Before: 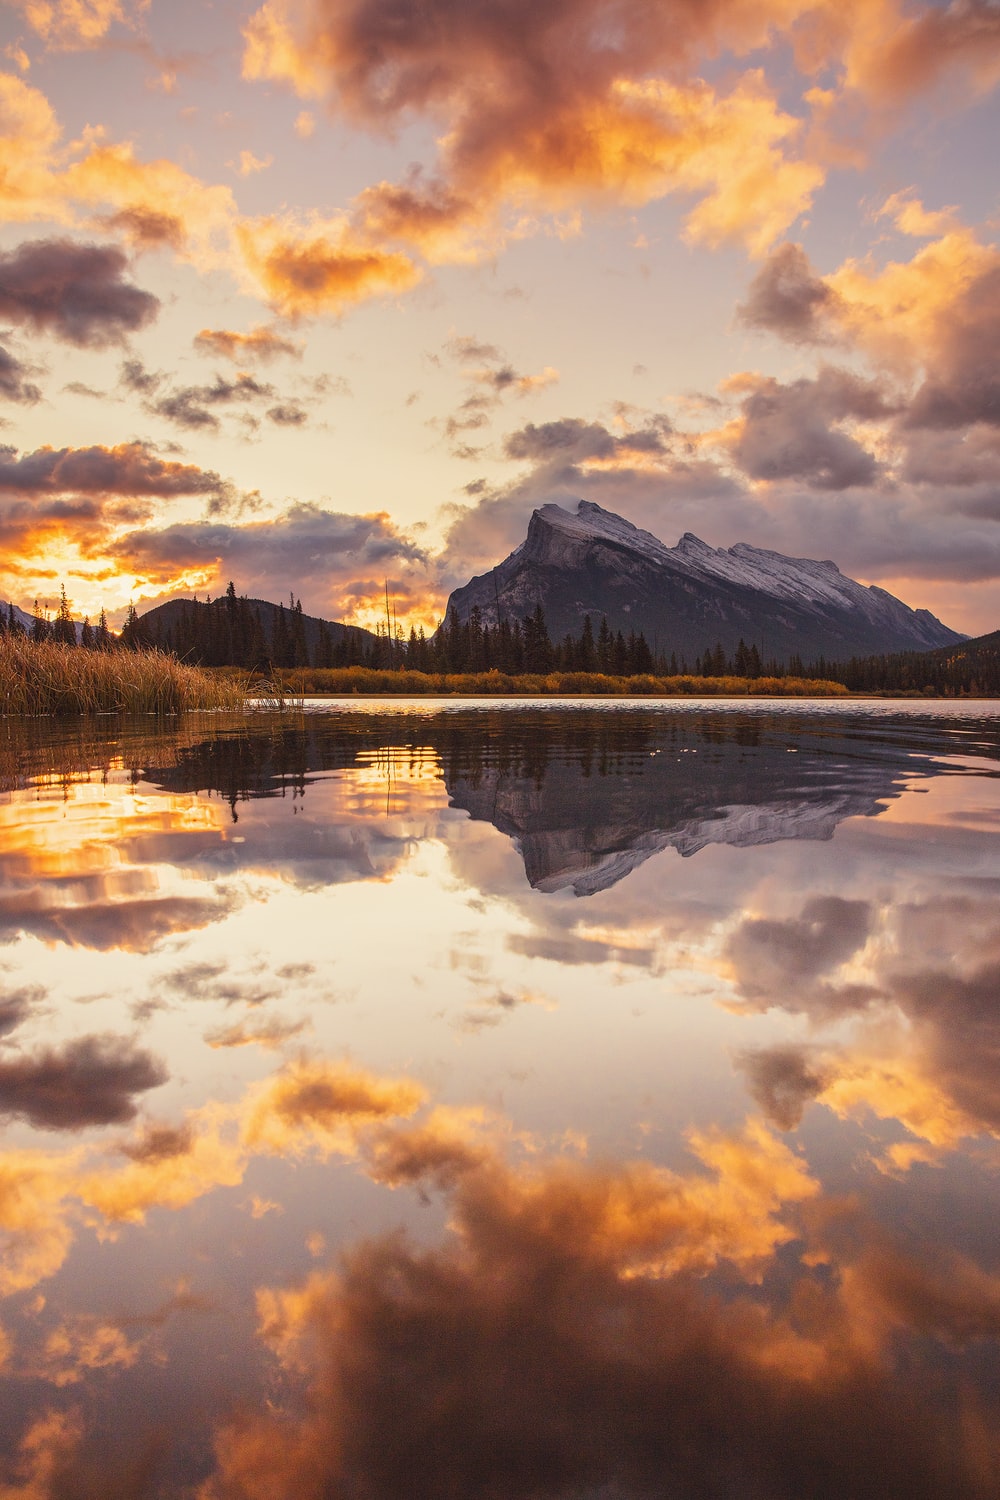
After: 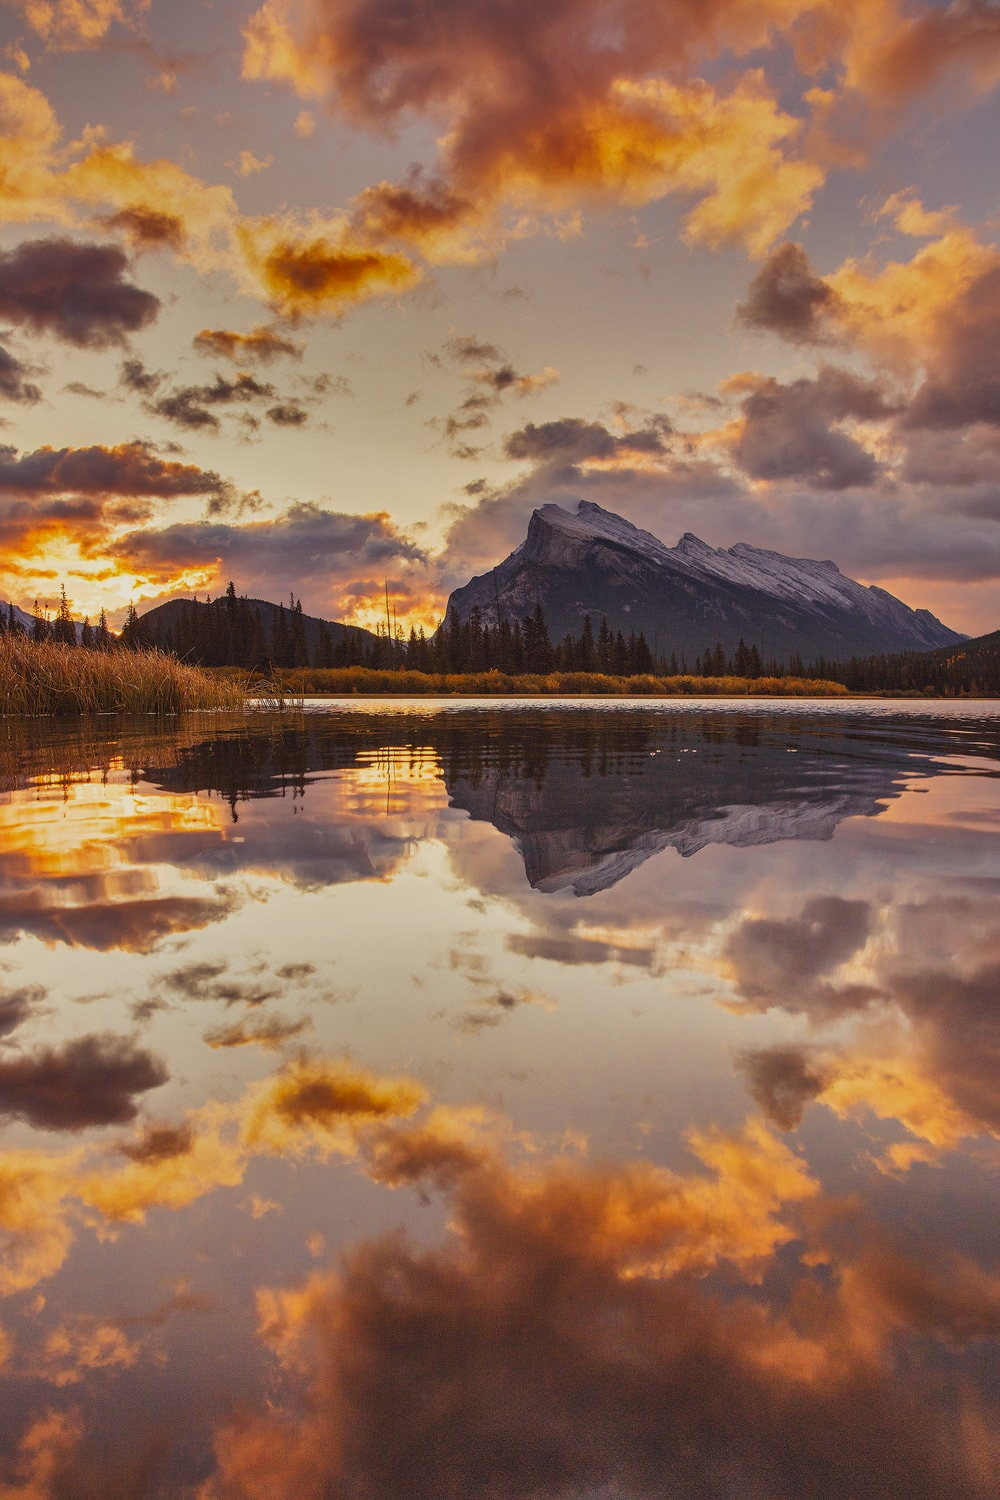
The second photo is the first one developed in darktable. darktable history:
tone equalizer: on, module defaults
shadows and highlights: shadows 81.44, white point adjustment -8.94, highlights -61.44, soften with gaussian
